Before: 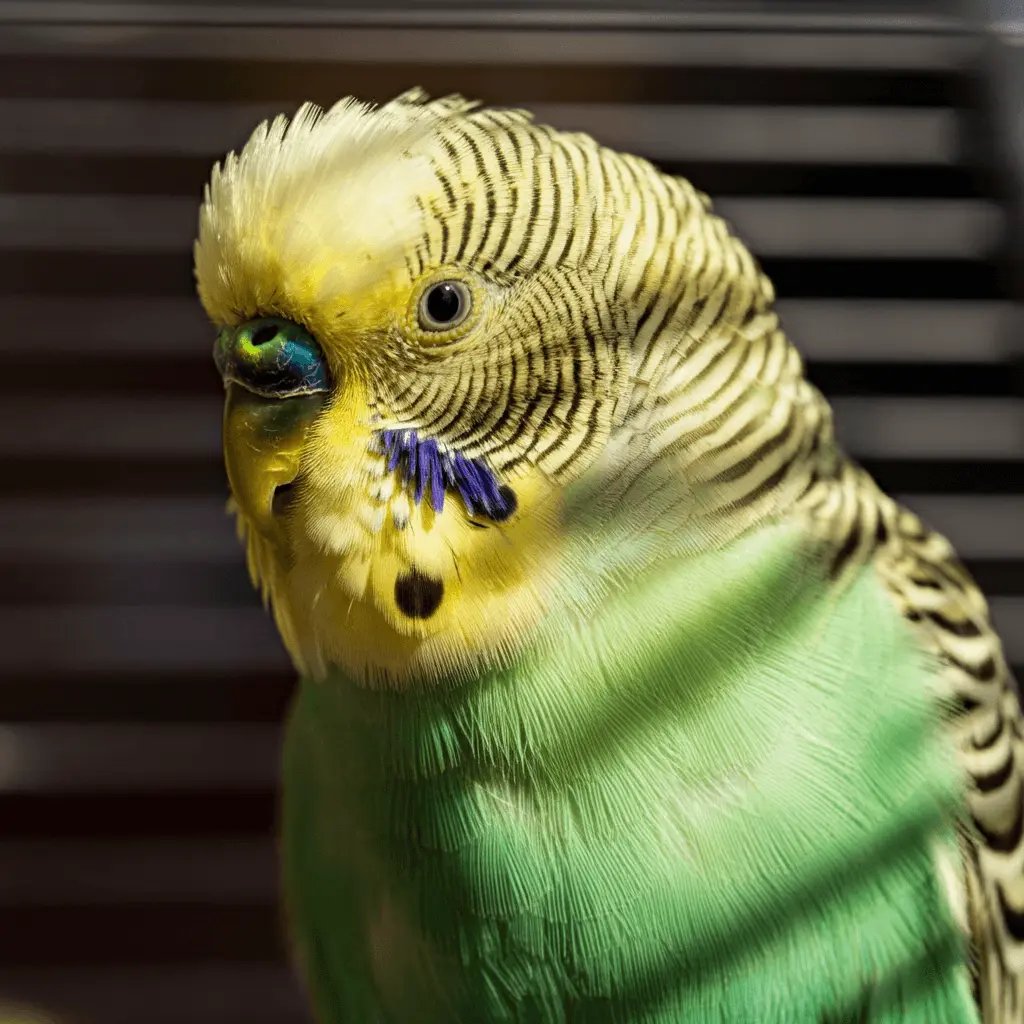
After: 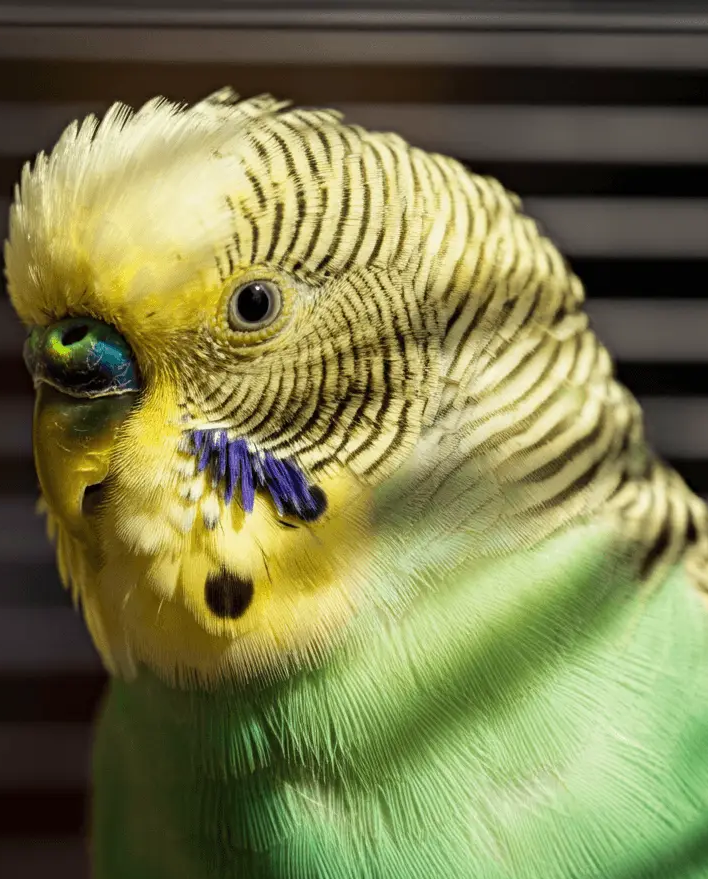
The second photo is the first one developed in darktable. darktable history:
crop: left 18.562%, right 12.205%, bottom 14.113%
